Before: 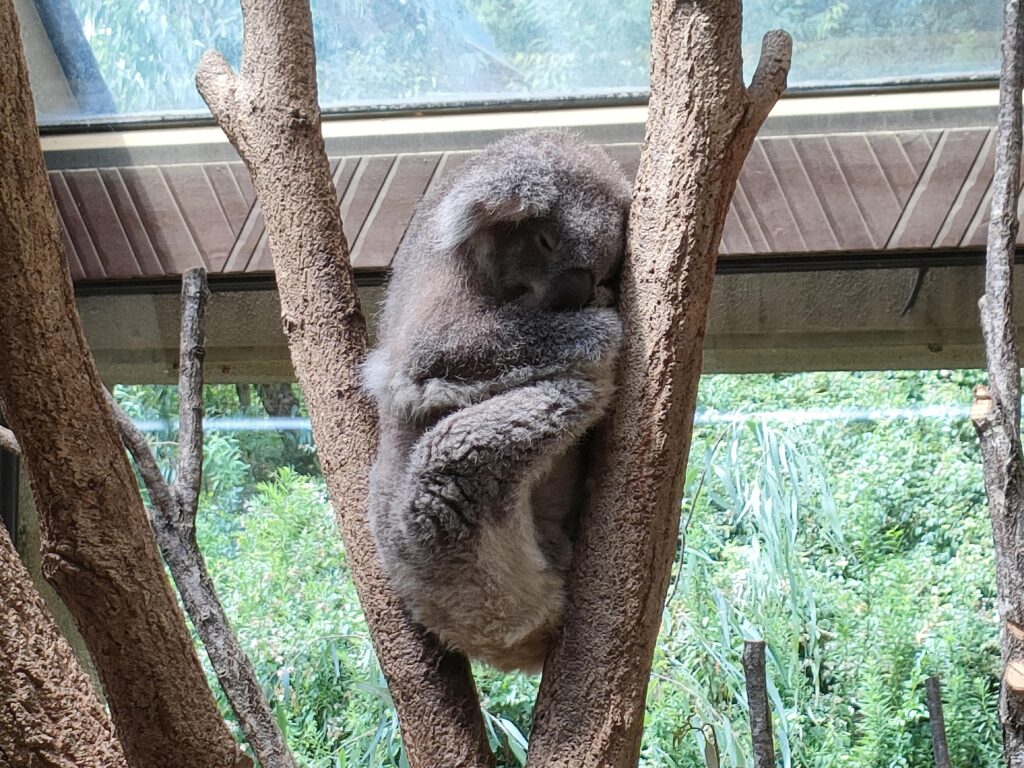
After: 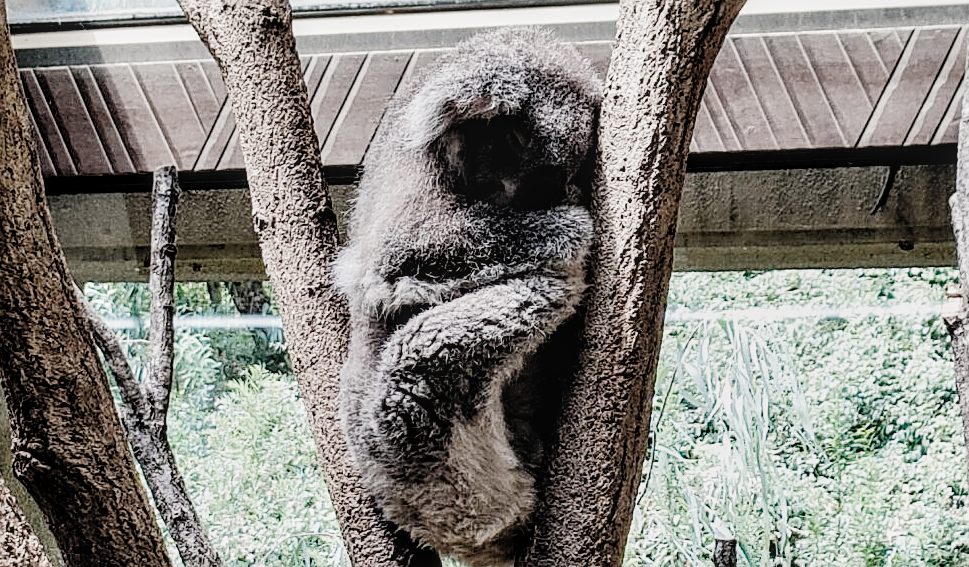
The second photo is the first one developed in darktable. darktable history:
contrast equalizer: octaves 7, y [[0.6 ×6], [0.55 ×6], [0 ×6], [0 ×6], [0 ×6]], mix 0.571
local contrast: on, module defaults
sharpen: on, module defaults
color balance rgb: highlights gain › chroma 1.66%, highlights gain › hue 57.5°, linear chroma grading › shadows 31.652%, linear chroma grading › global chroma -1.672%, linear chroma grading › mid-tones 4.368%, perceptual saturation grading › global saturation -3.369%, perceptual saturation grading › shadows -1.05%, global vibrance 16.441%, saturation formula JzAzBz (2021)
contrast brightness saturation: brightness 0.149
crop and rotate: left 2.922%, top 13.402%, right 2.422%, bottom 12.651%
filmic rgb: black relative exposure -5.01 EV, white relative exposure 4 EV, hardness 2.89, contrast 1.3, highlights saturation mix -29.6%, preserve chrominance no, color science v5 (2021)
